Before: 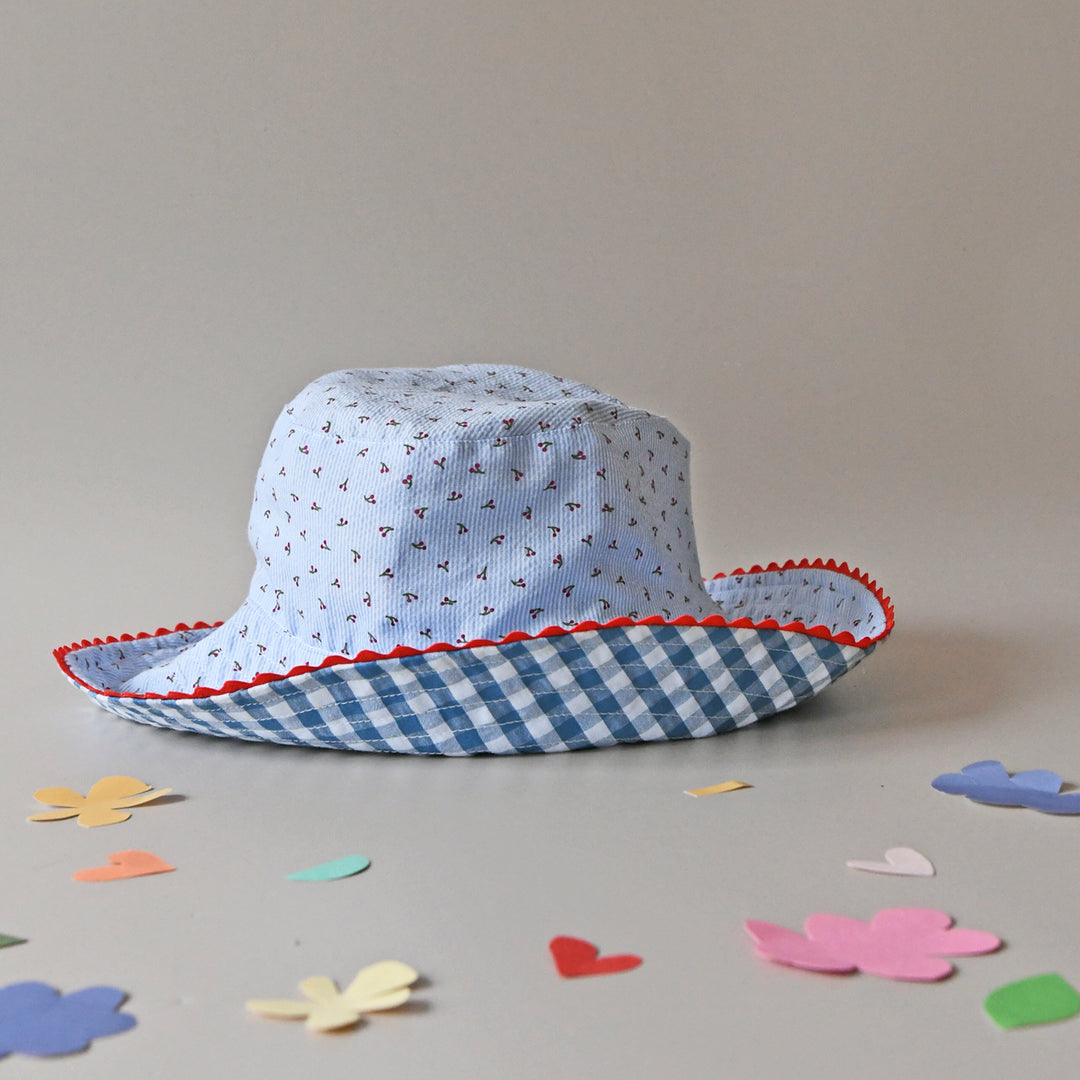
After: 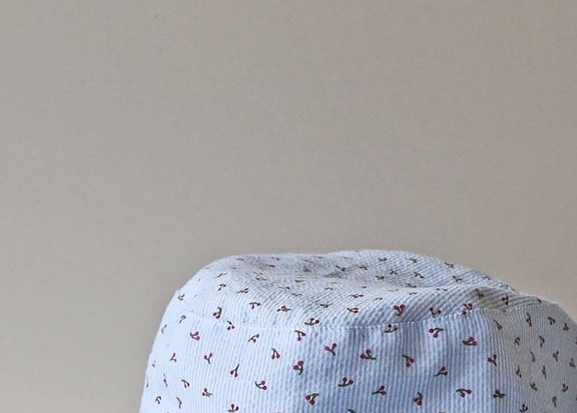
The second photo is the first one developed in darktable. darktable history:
crop: left 10.143%, top 10.618%, right 36.35%, bottom 51.095%
